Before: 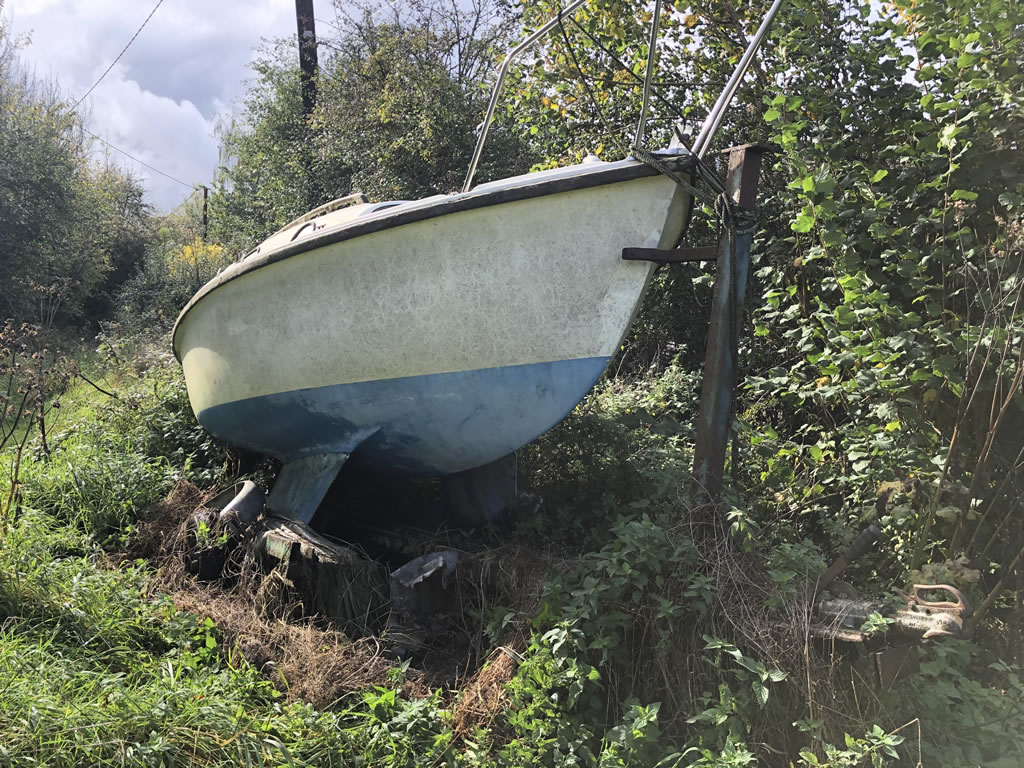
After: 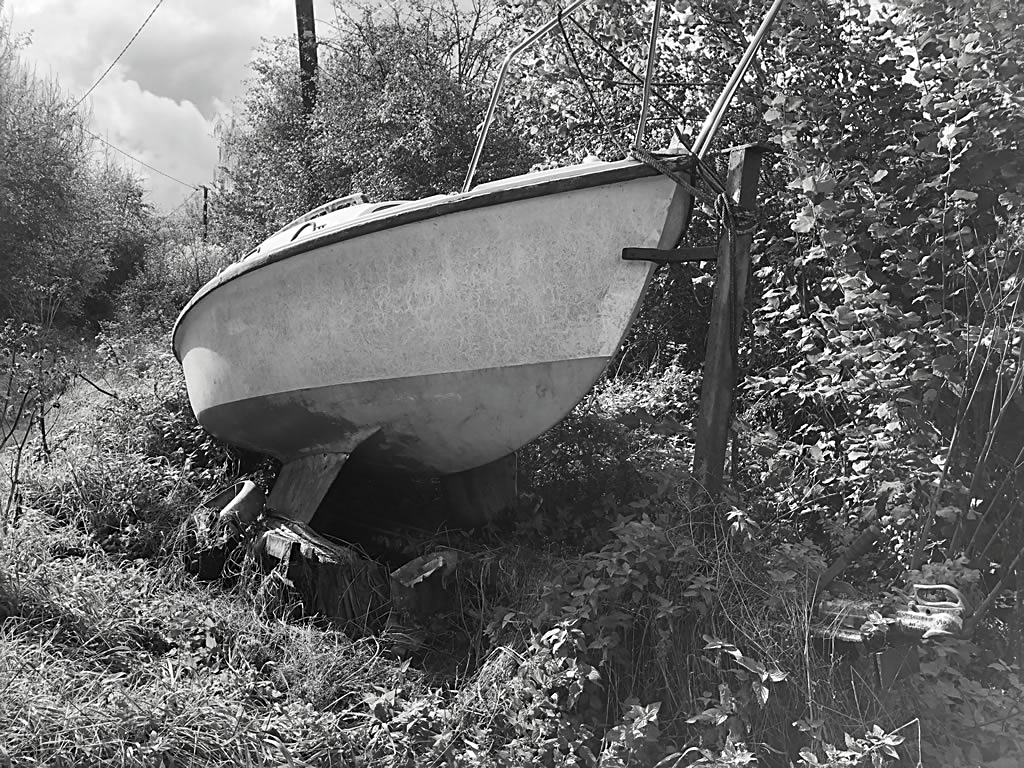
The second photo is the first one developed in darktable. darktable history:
contrast brightness saturation: saturation -0.984
tone equalizer: edges refinement/feathering 500, mask exposure compensation -1.57 EV, preserve details guided filter
sharpen: on, module defaults
